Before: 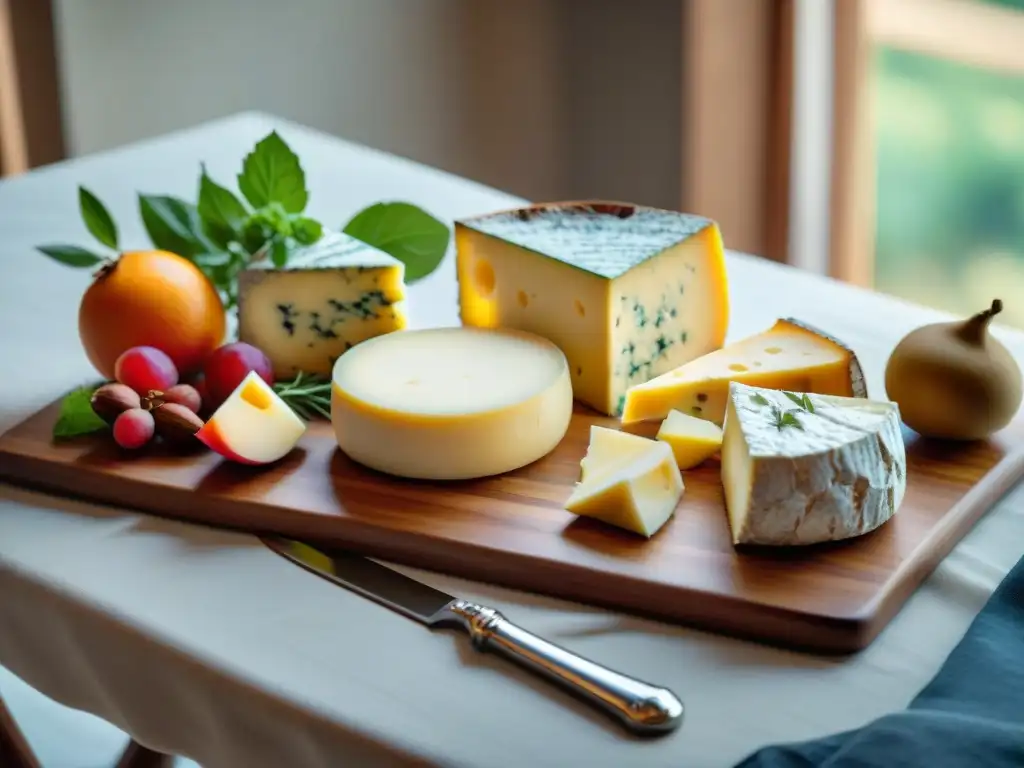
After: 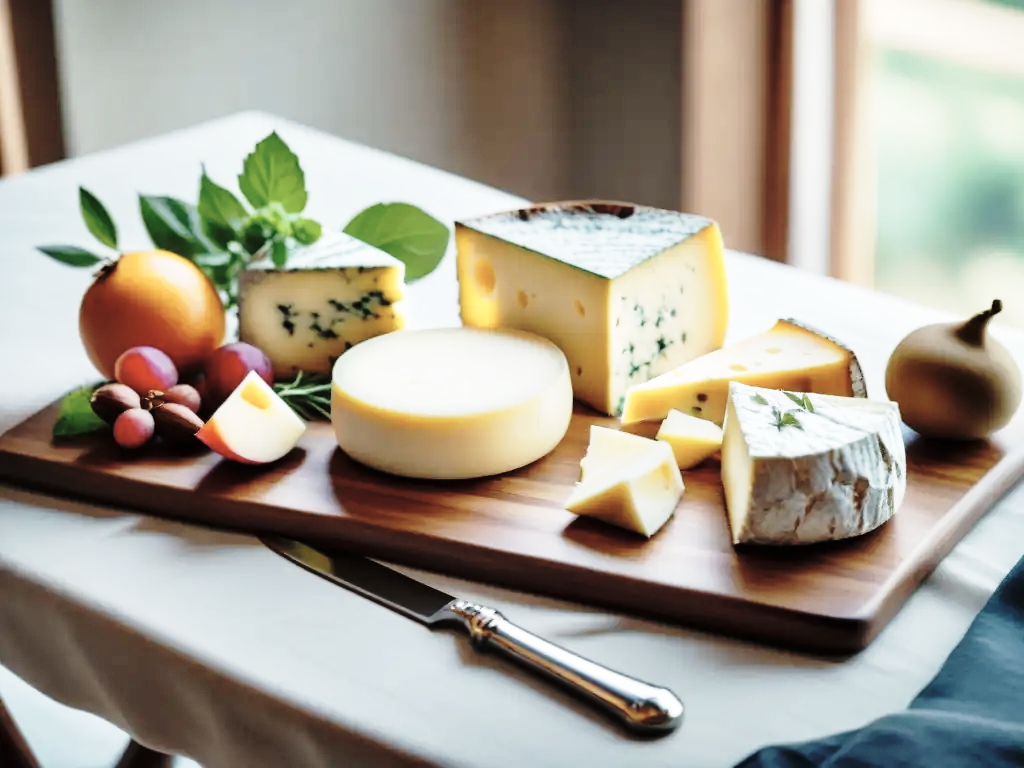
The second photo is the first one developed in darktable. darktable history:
color correction: highlights b* 0.067, saturation 0.596
base curve: curves: ch0 [(0, 0) (0.04, 0.03) (0.133, 0.232) (0.448, 0.748) (0.843, 0.968) (1, 1)], preserve colors none
